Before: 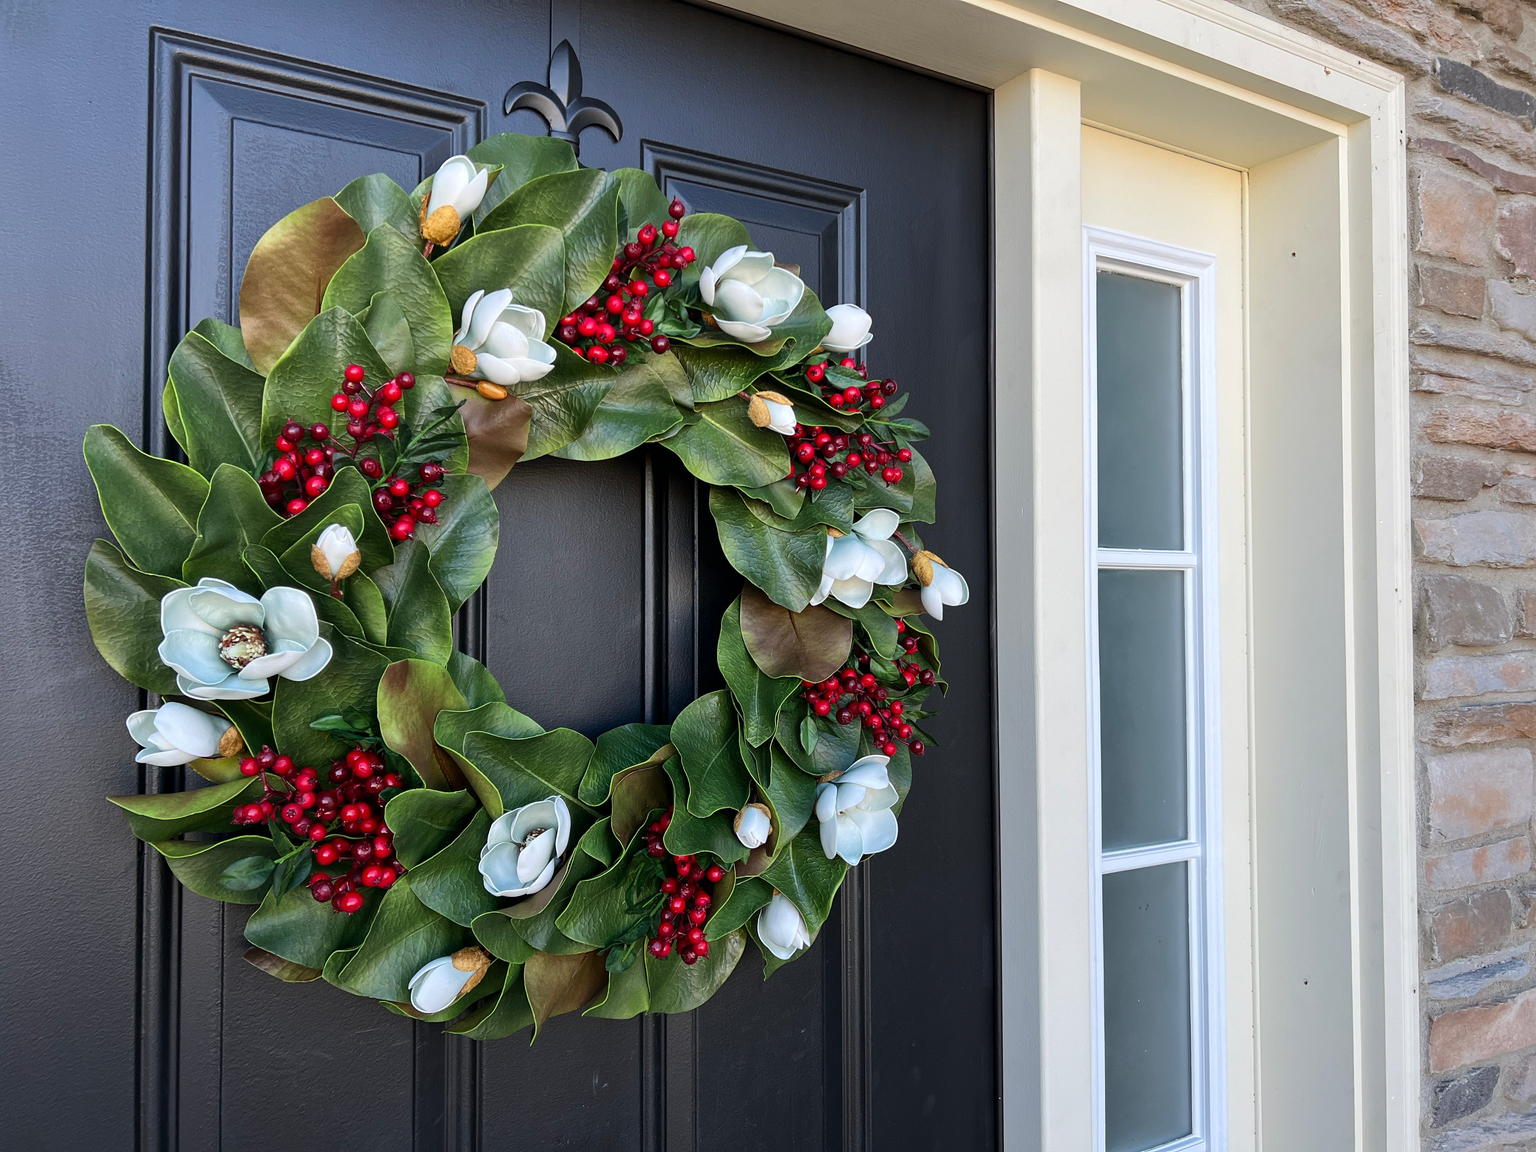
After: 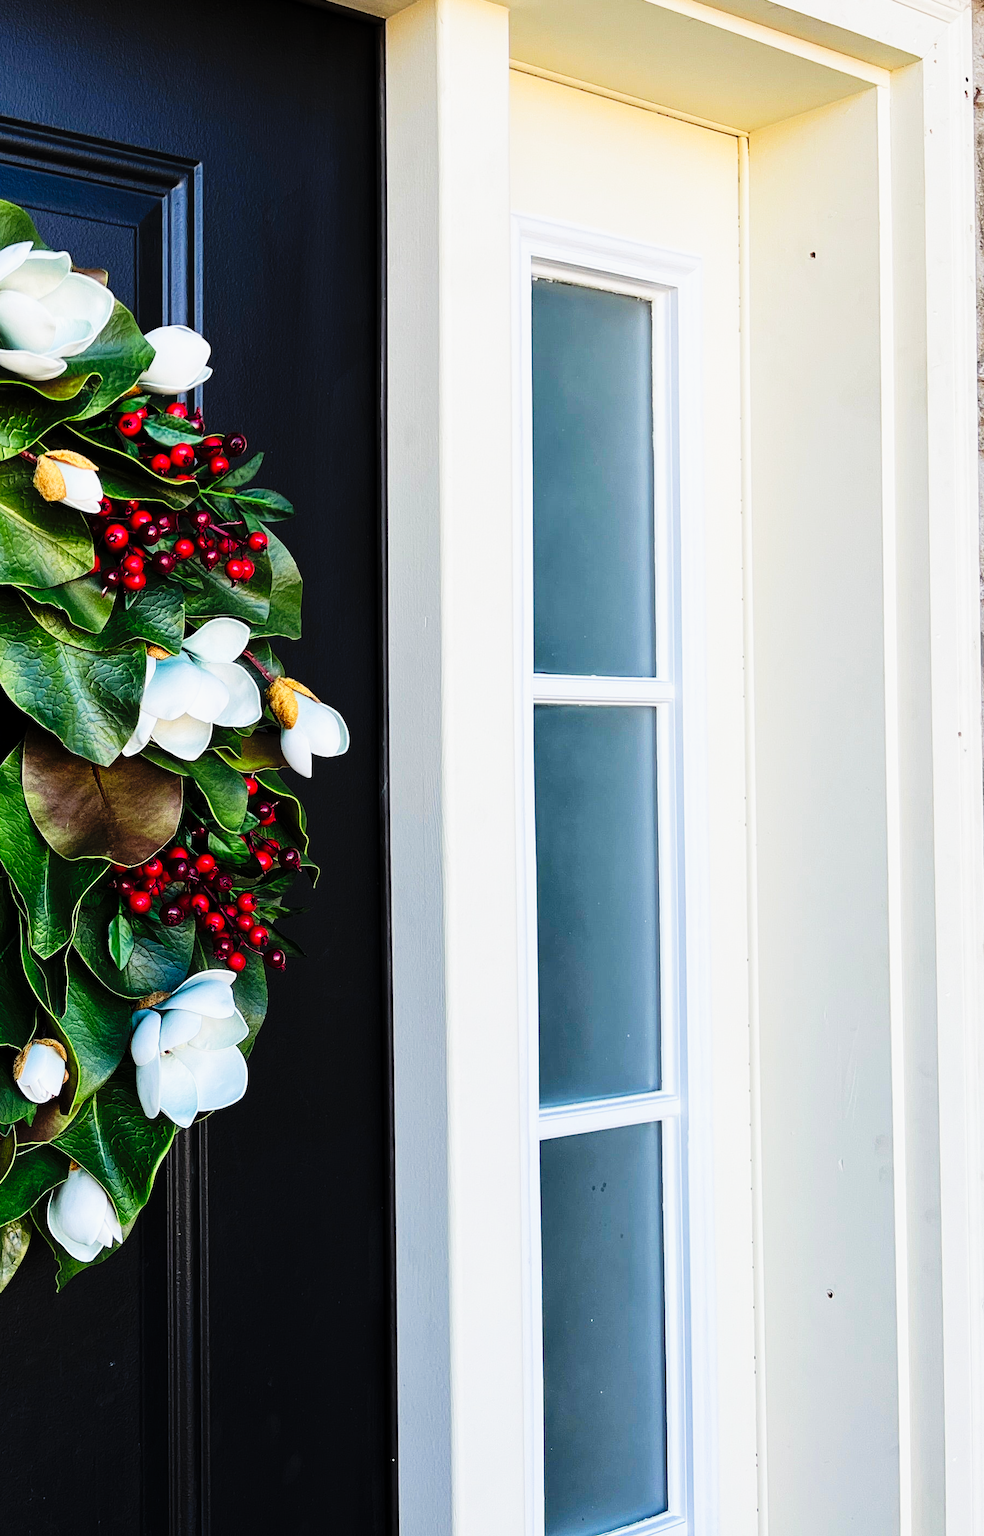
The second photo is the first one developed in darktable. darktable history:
tone curve: curves: ch0 [(0, 0) (0.003, 0.003) (0.011, 0.006) (0.025, 0.01) (0.044, 0.015) (0.069, 0.02) (0.1, 0.027) (0.136, 0.036) (0.177, 0.05) (0.224, 0.07) (0.277, 0.12) (0.335, 0.208) (0.399, 0.334) (0.468, 0.473) (0.543, 0.636) (0.623, 0.795) (0.709, 0.907) (0.801, 0.97) (0.898, 0.989) (1, 1)], preserve colors none
crop: left 47.184%, top 6.63%, right 7.946%
filmic rgb: middle gray luminance 18.24%, black relative exposure -10.42 EV, white relative exposure 3.41 EV, target black luminance 0%, hardness 6.03, latitude 98.1%, contrast 0.838, shadows ↔ highlights balance 0.549%, iterations of high-quality reconstruction 0
